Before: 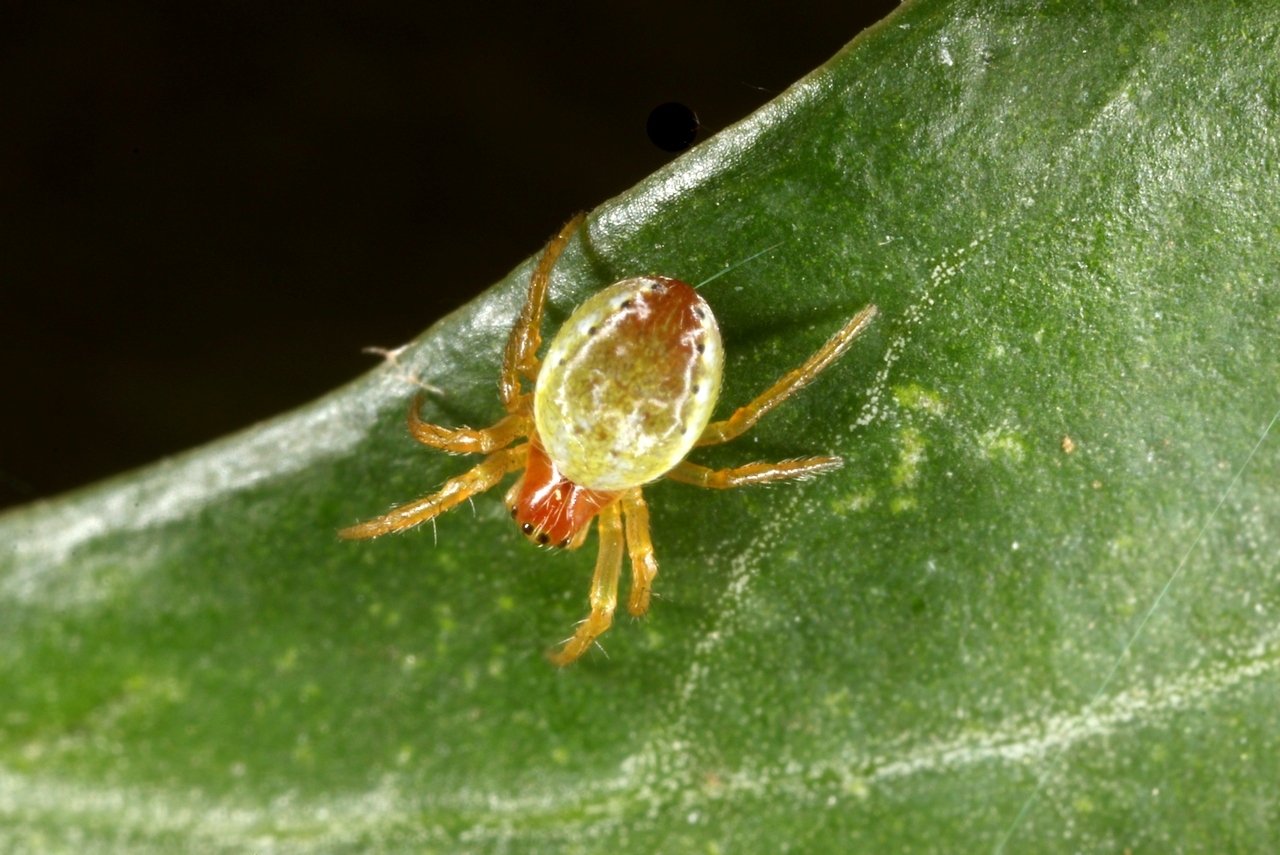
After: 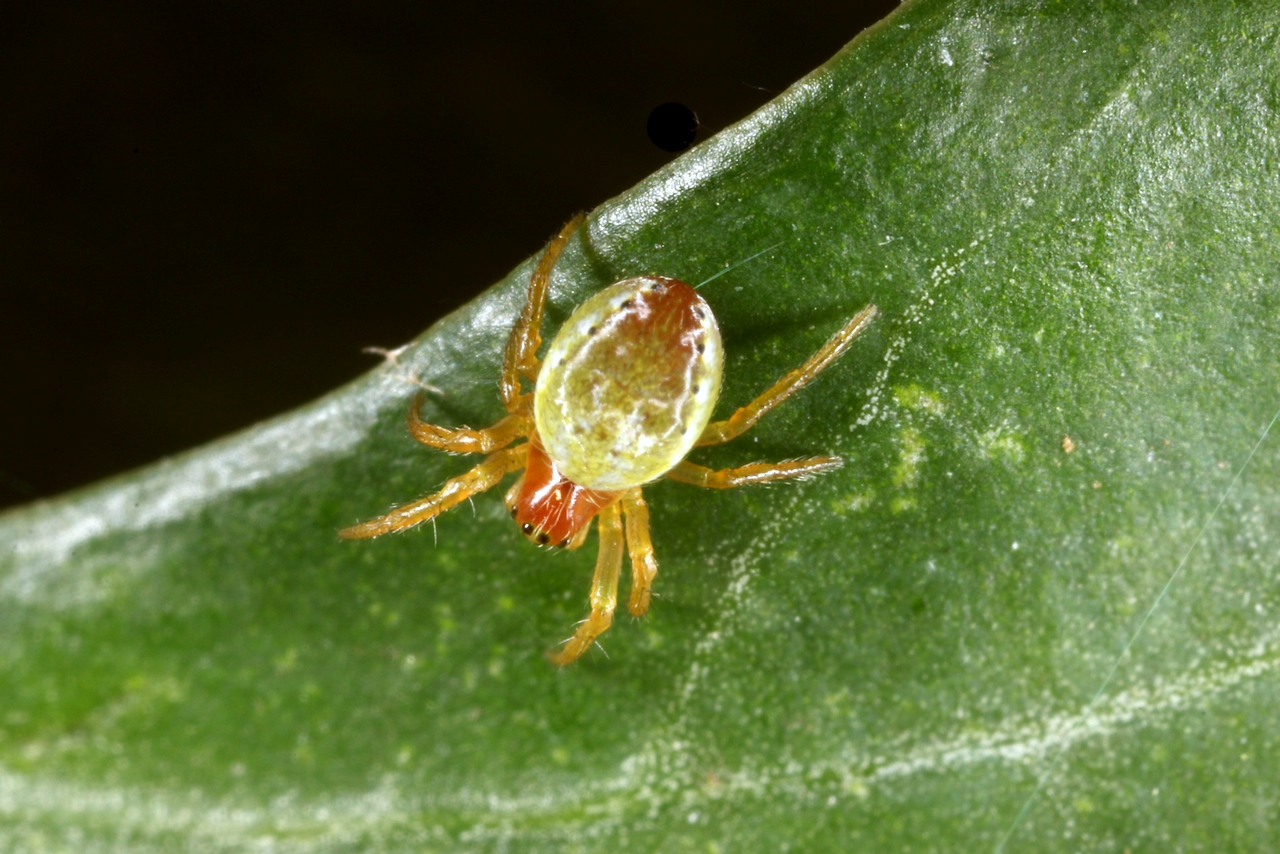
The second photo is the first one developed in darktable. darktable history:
crop: bottom 0.071%
white balance: red 0.984, blue 1.059
